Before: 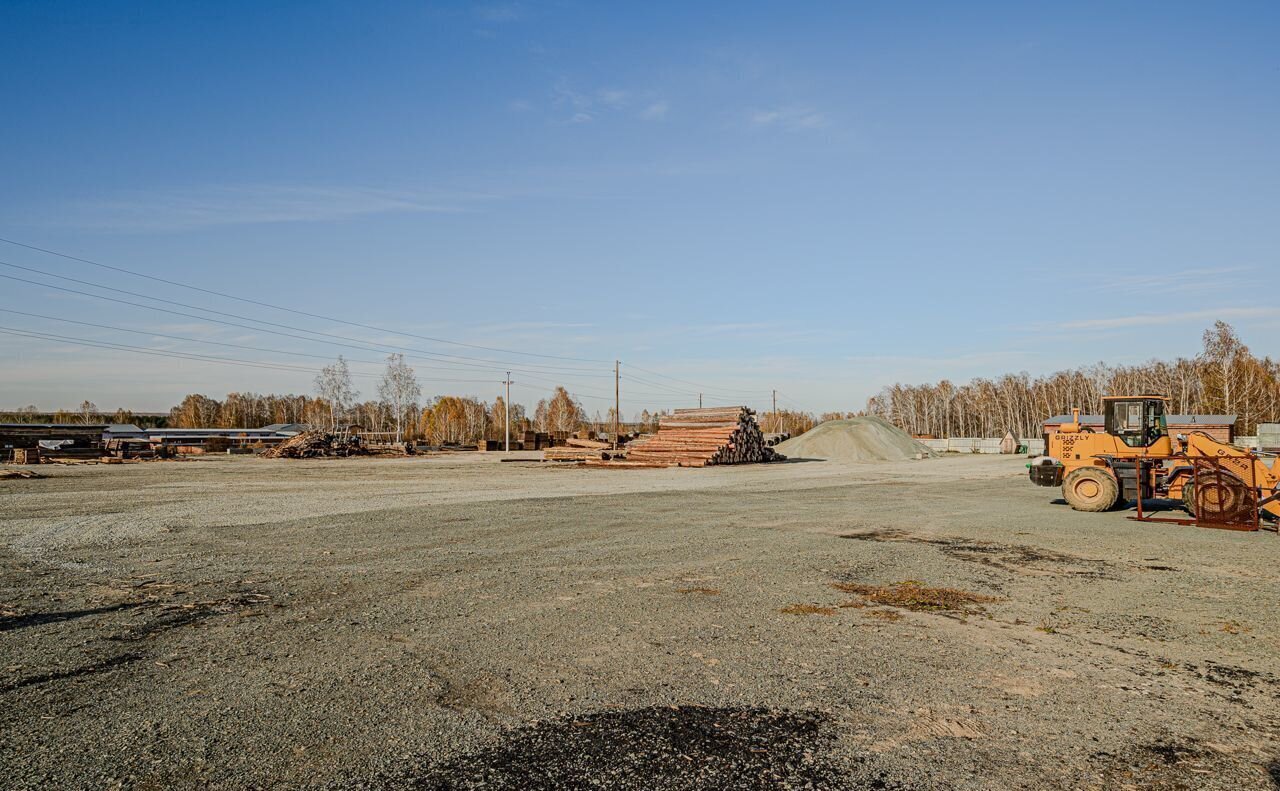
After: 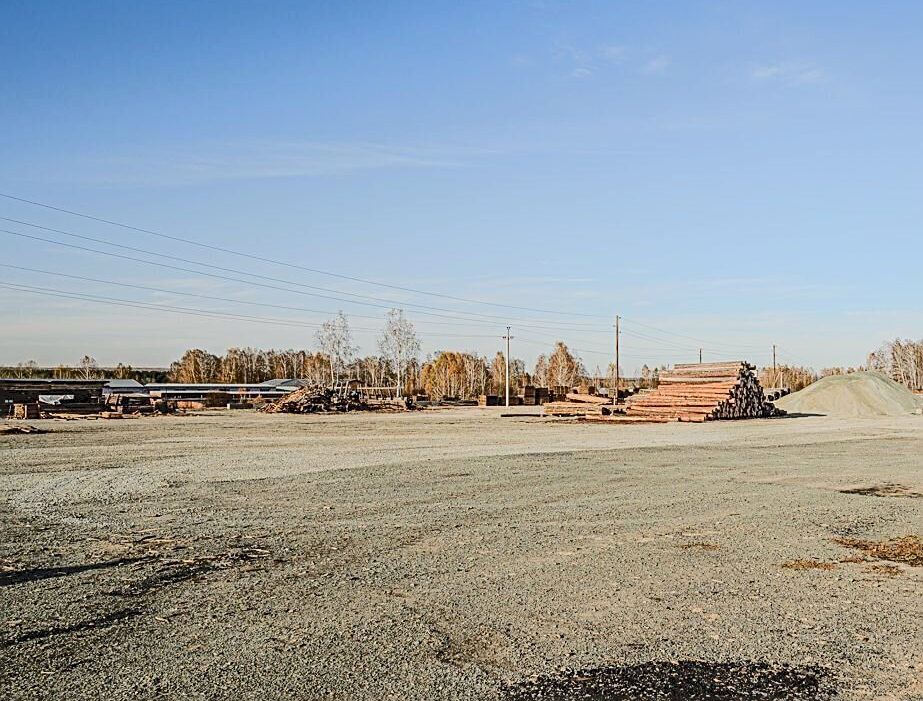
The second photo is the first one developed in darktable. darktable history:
crop: top 5.771%, right 27.884%, bottom 5.593%
sharpen: on, module defaults
tone equalizer: on, module defaults
tone curve: curves: ch0 [(0, 0) (0.003, 0.076) (0.011, 0.081) (0.025, 0.084) (0.044, 0.092) (0.069, 0.1) (0.1, 0.117) (0.136, 0.144) (0.177, 0.186) (0.224, 0.237) (0.277, 0.306) (0.335, 0.39) (0.399, 0.494) (0.468, 0.574) (0.543, 0.666) (0.623, 0.722) (0.709, 0.79) (0.801, 0.855) (0.898, 0.926) (1, 1)], color space Lab, independent channels, preserve colors none
